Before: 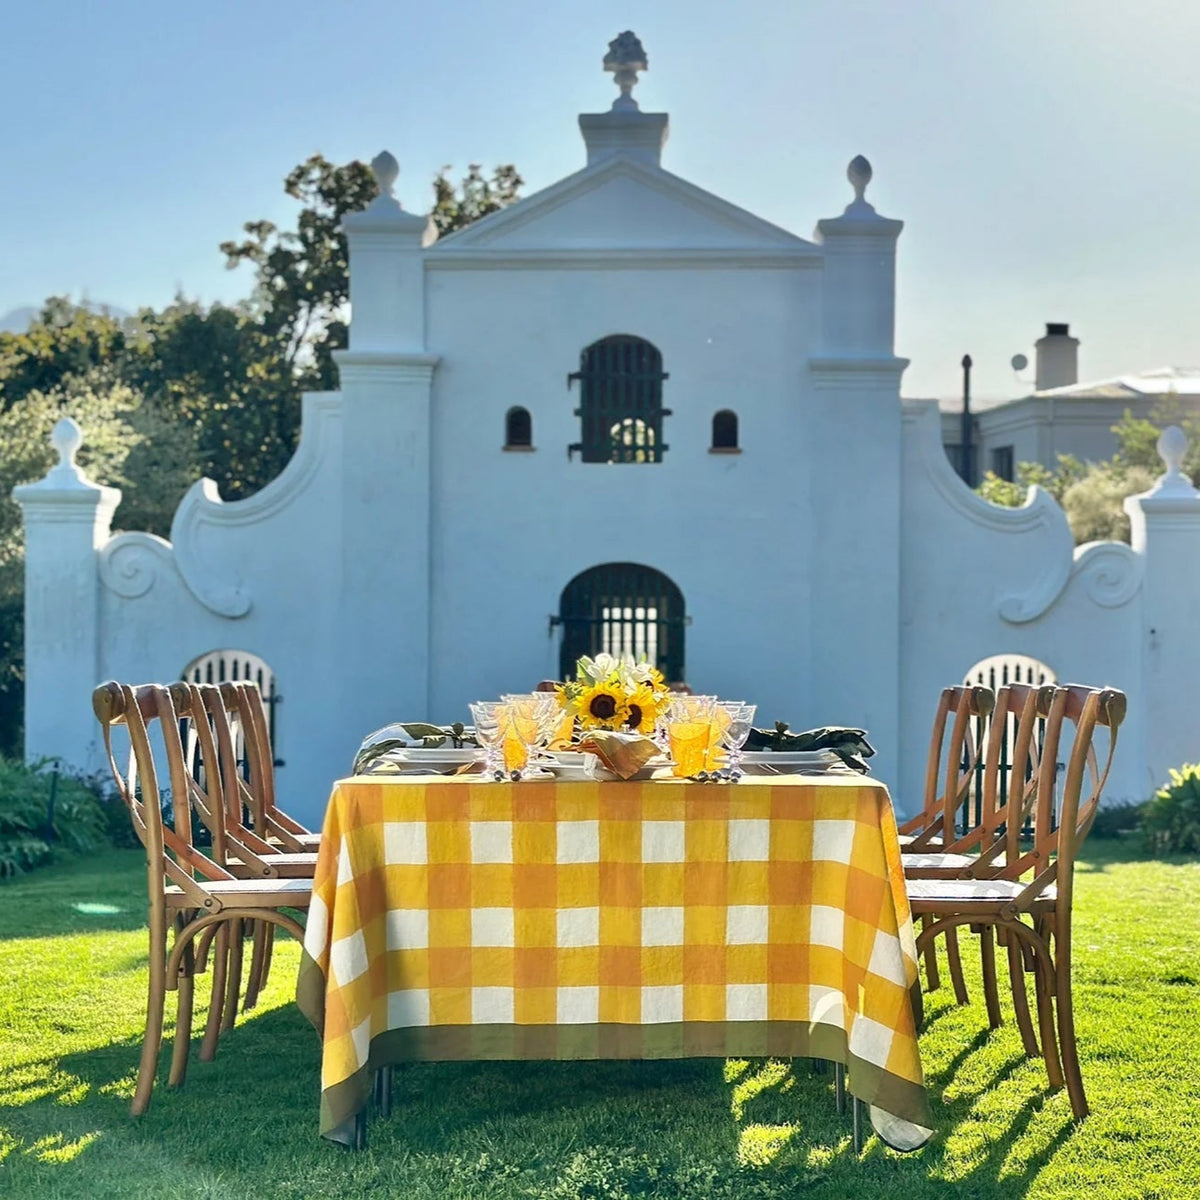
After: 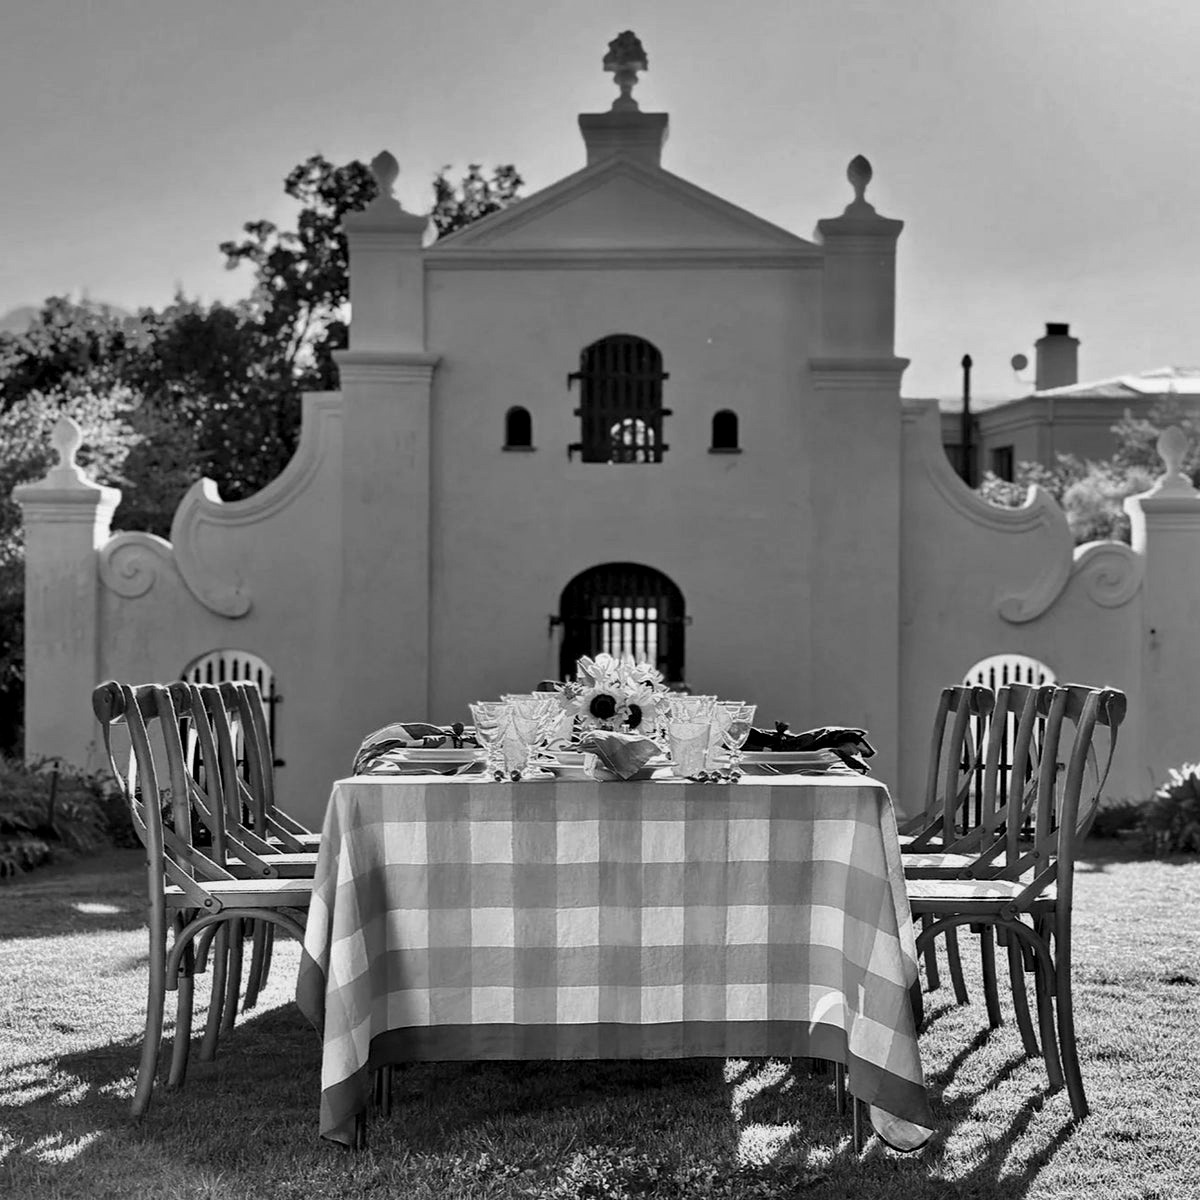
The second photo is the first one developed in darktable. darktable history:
haze removal: compatibility mode true, adaptive false
monochrome: a -92.57, b 58.91
levels: levels [0.116, 0.574, 1]
